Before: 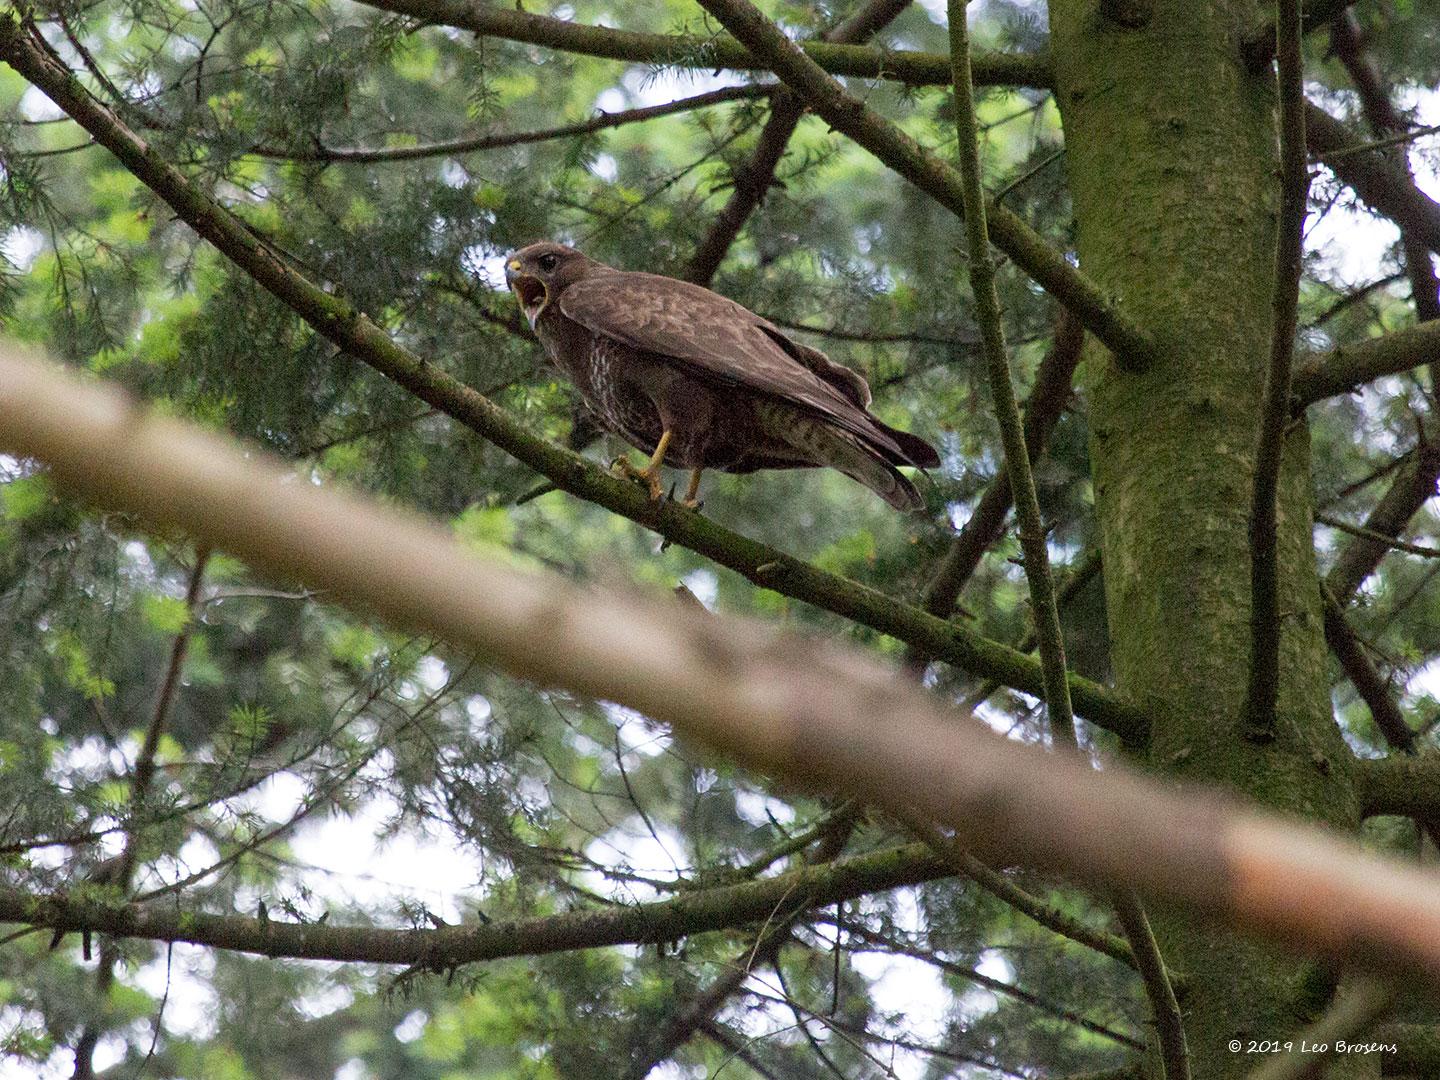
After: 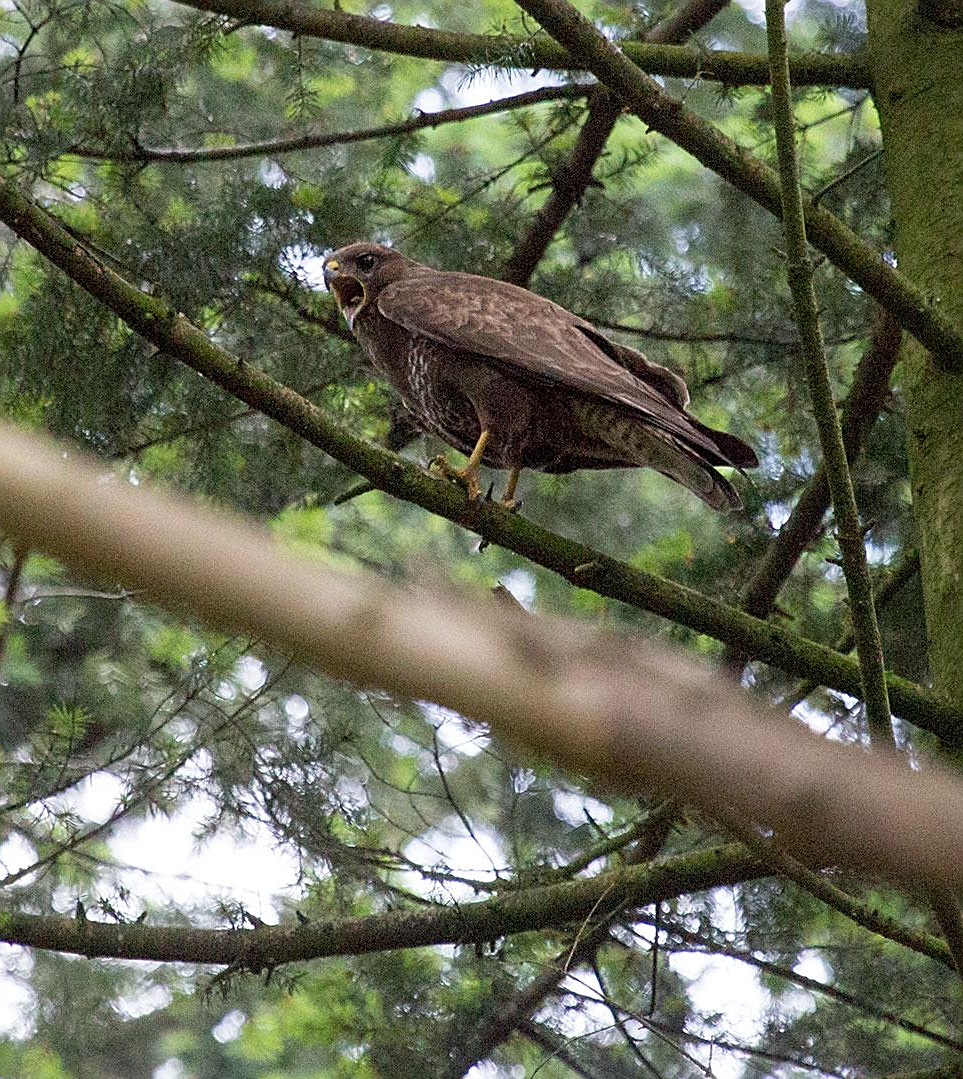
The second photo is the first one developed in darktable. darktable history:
sharpen: on, module defaults
crop and rotate: left 12.674%, right 20.419%
